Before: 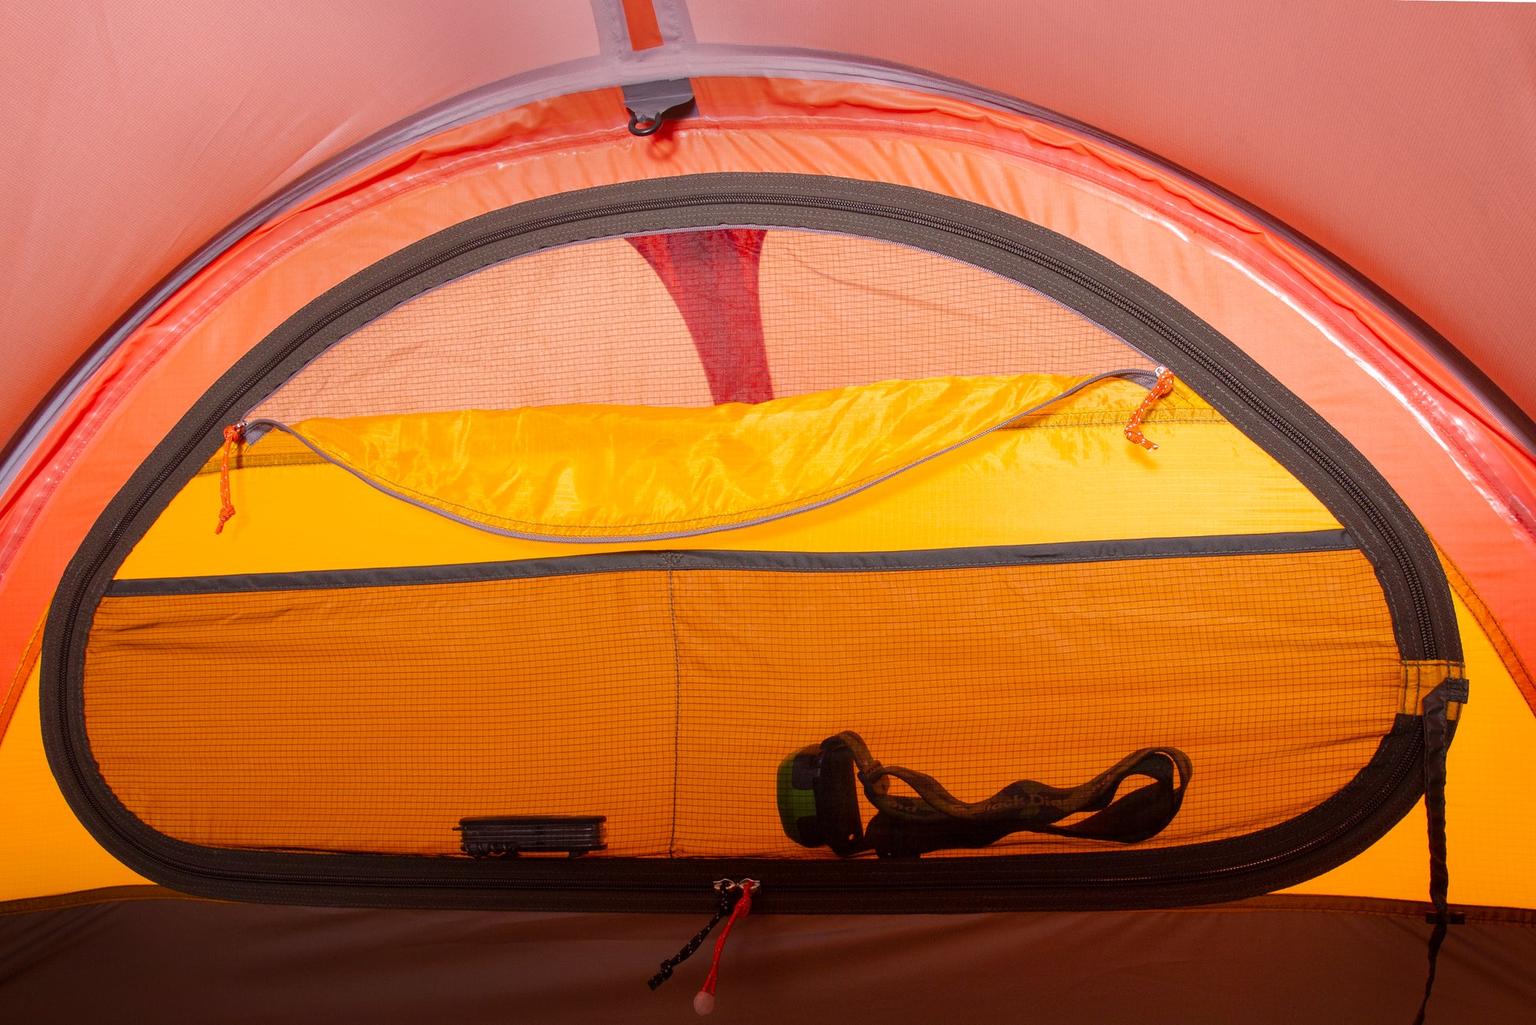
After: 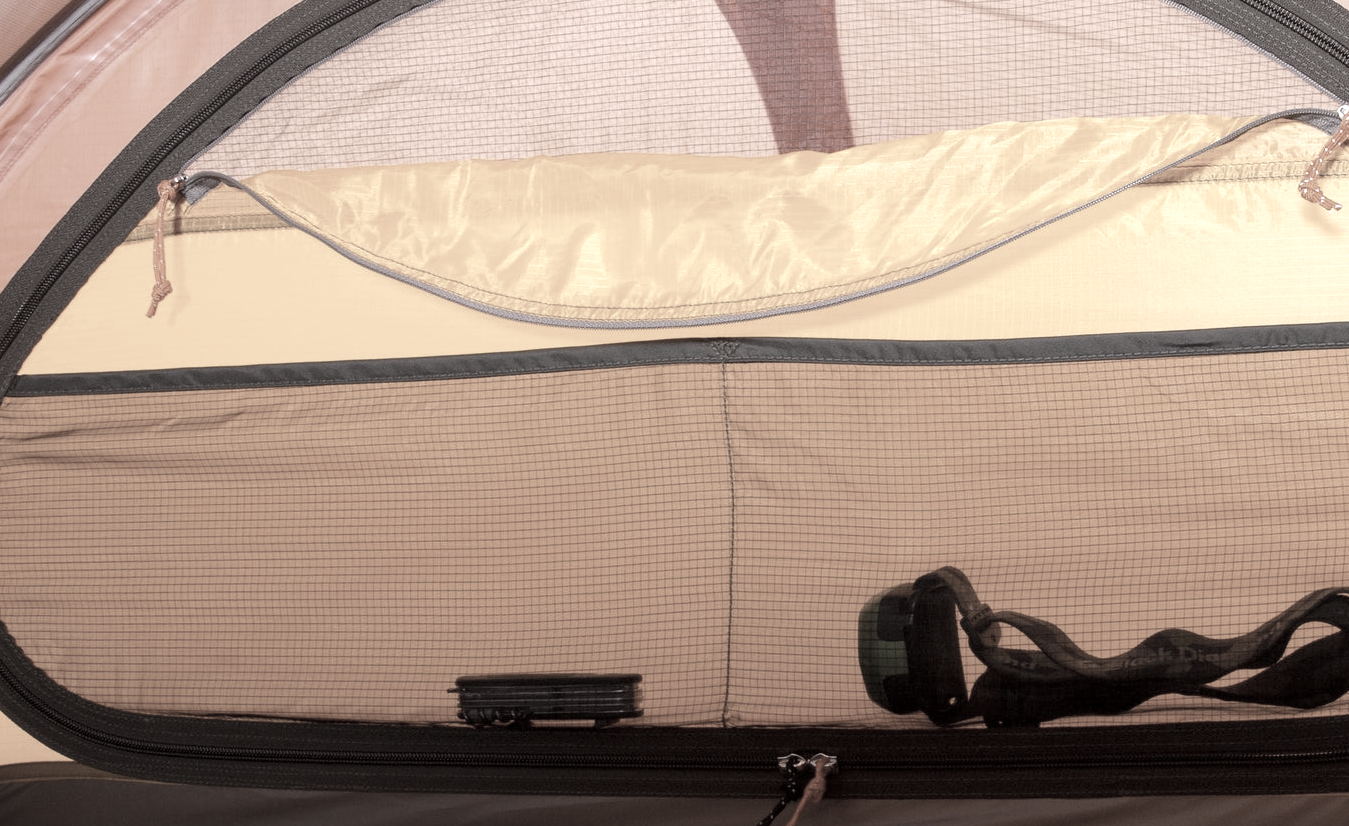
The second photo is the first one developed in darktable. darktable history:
exposure: black level correction 0.001, exposure 0.5 EV, compensate exposure bias true, compensate highlight preservation false
crop: left 6.488%, top 27.668%, right 24.183%, bottom 8.656%
color correction: saturation 0.2
haze removal: strength 0.02, distance 0.25, compatibility mode true, adaptive false
